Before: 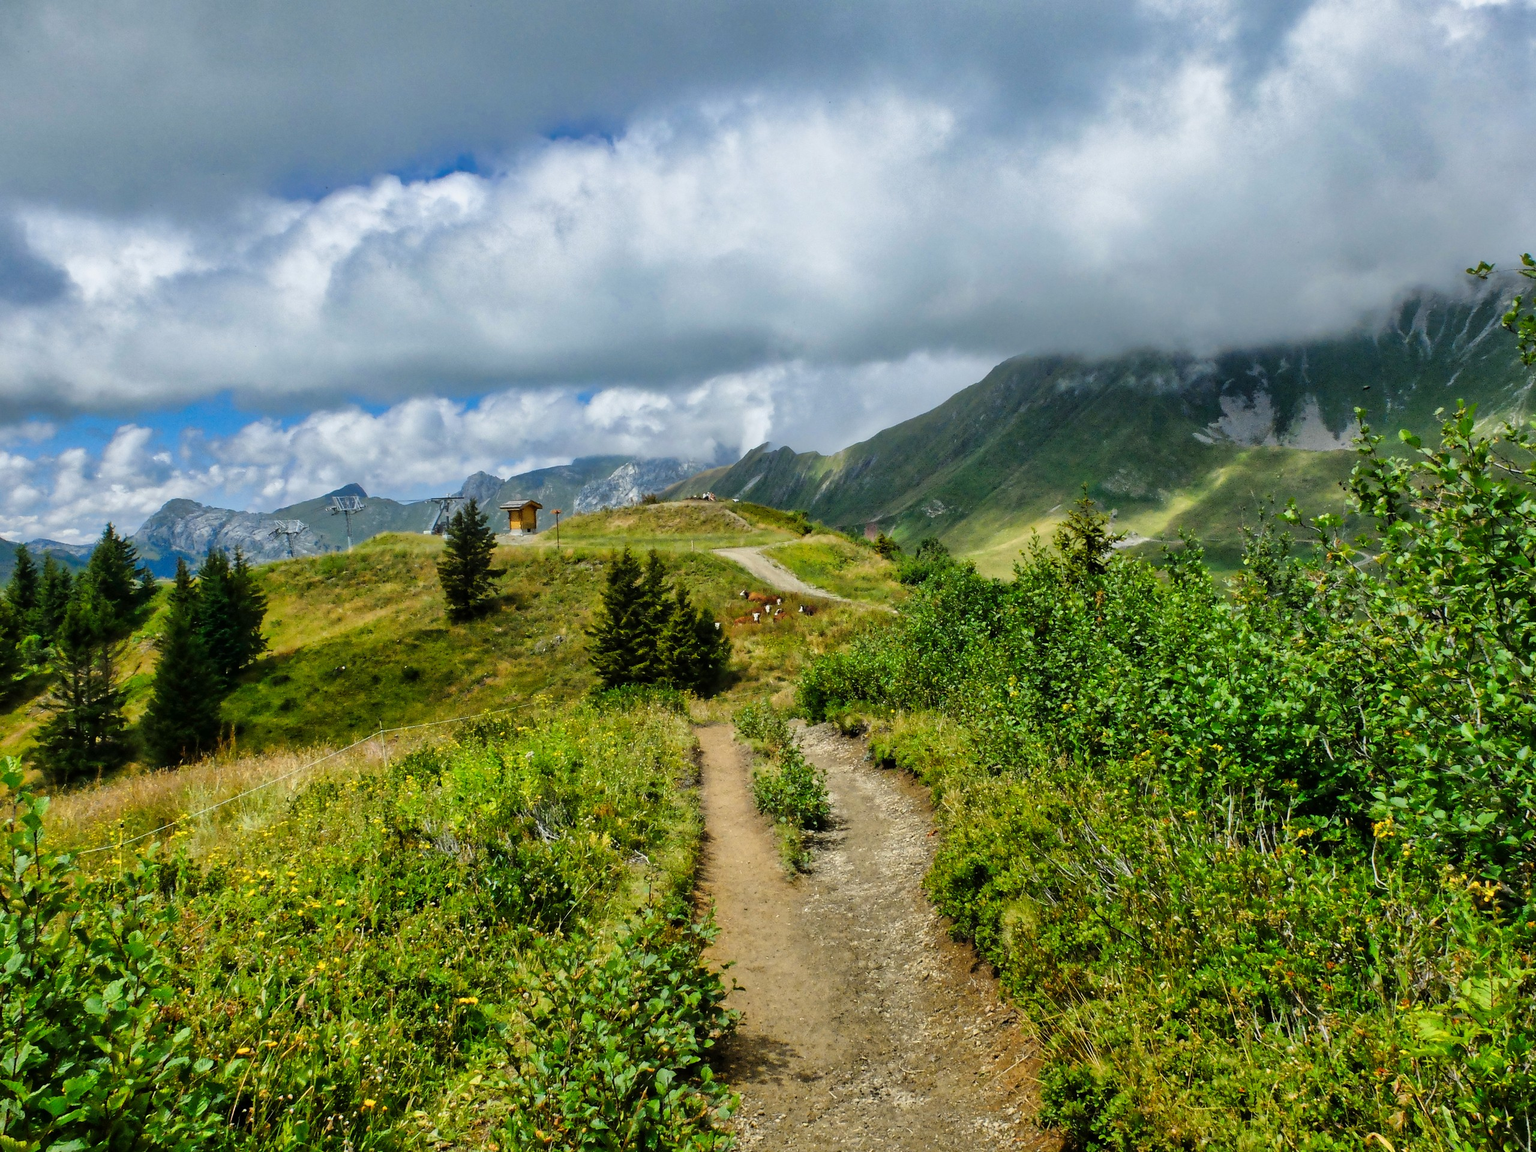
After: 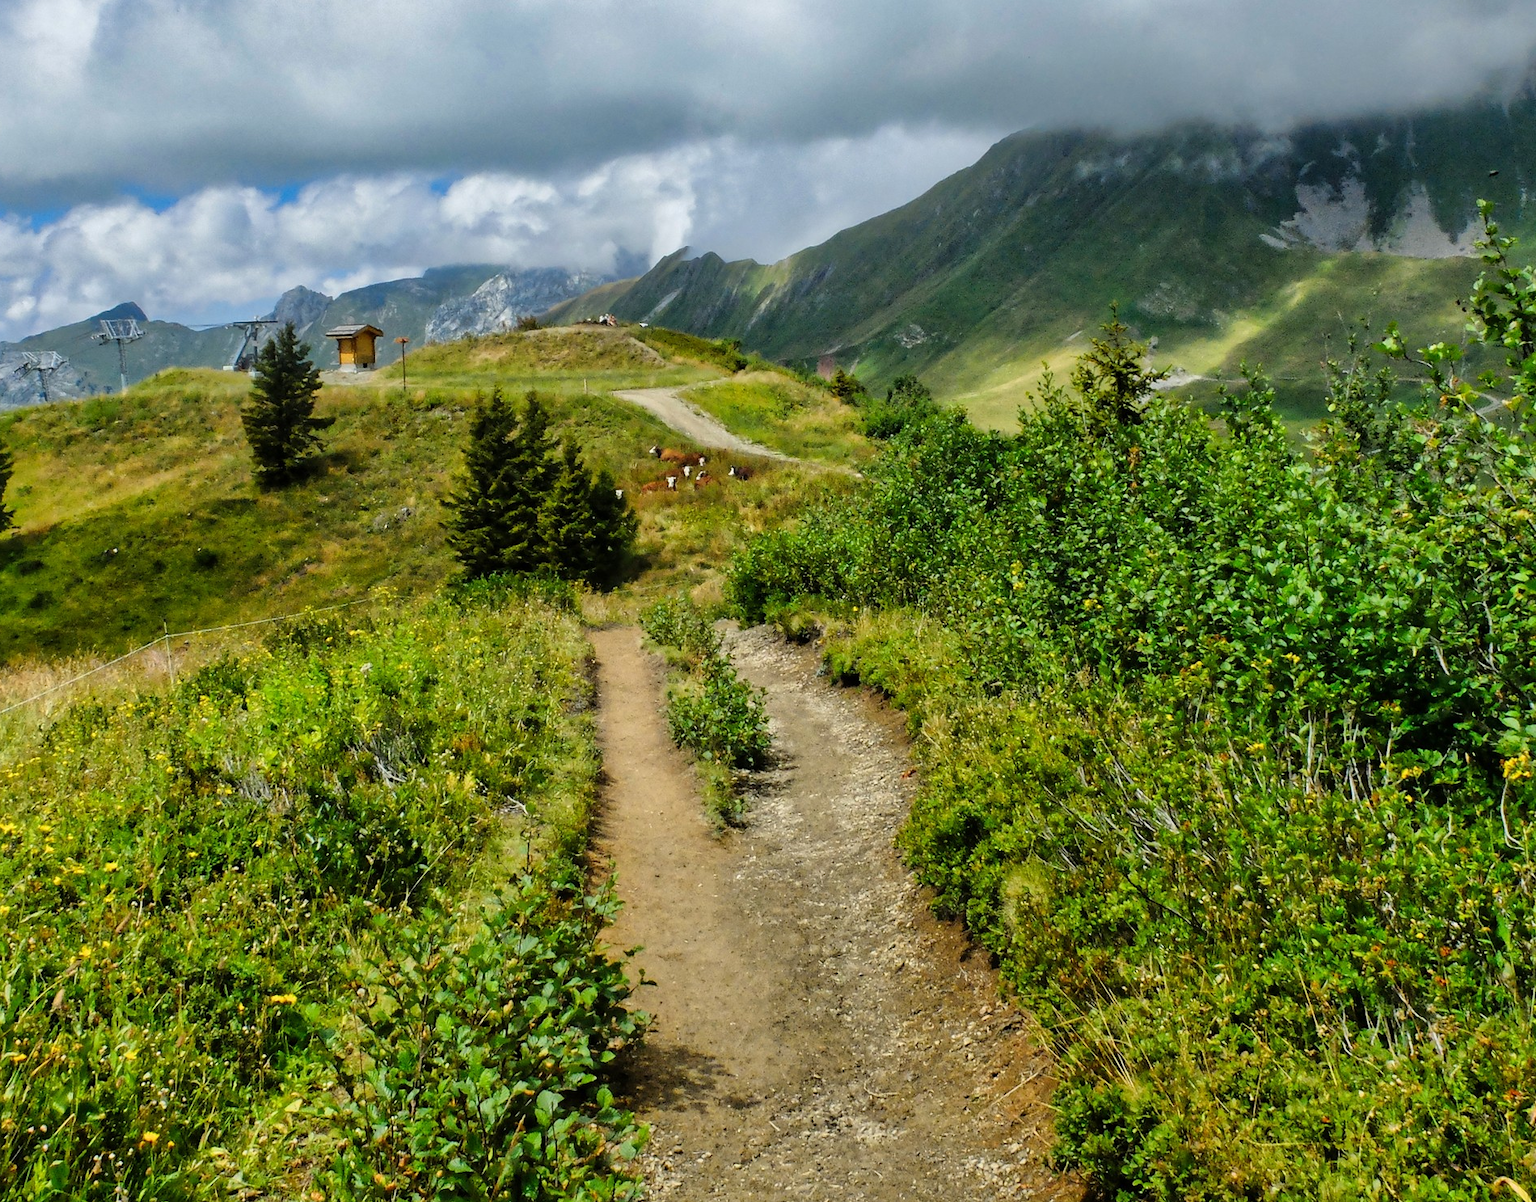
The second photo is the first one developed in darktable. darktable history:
crop: left 16.823%, top 22.524%, right 8.921%
